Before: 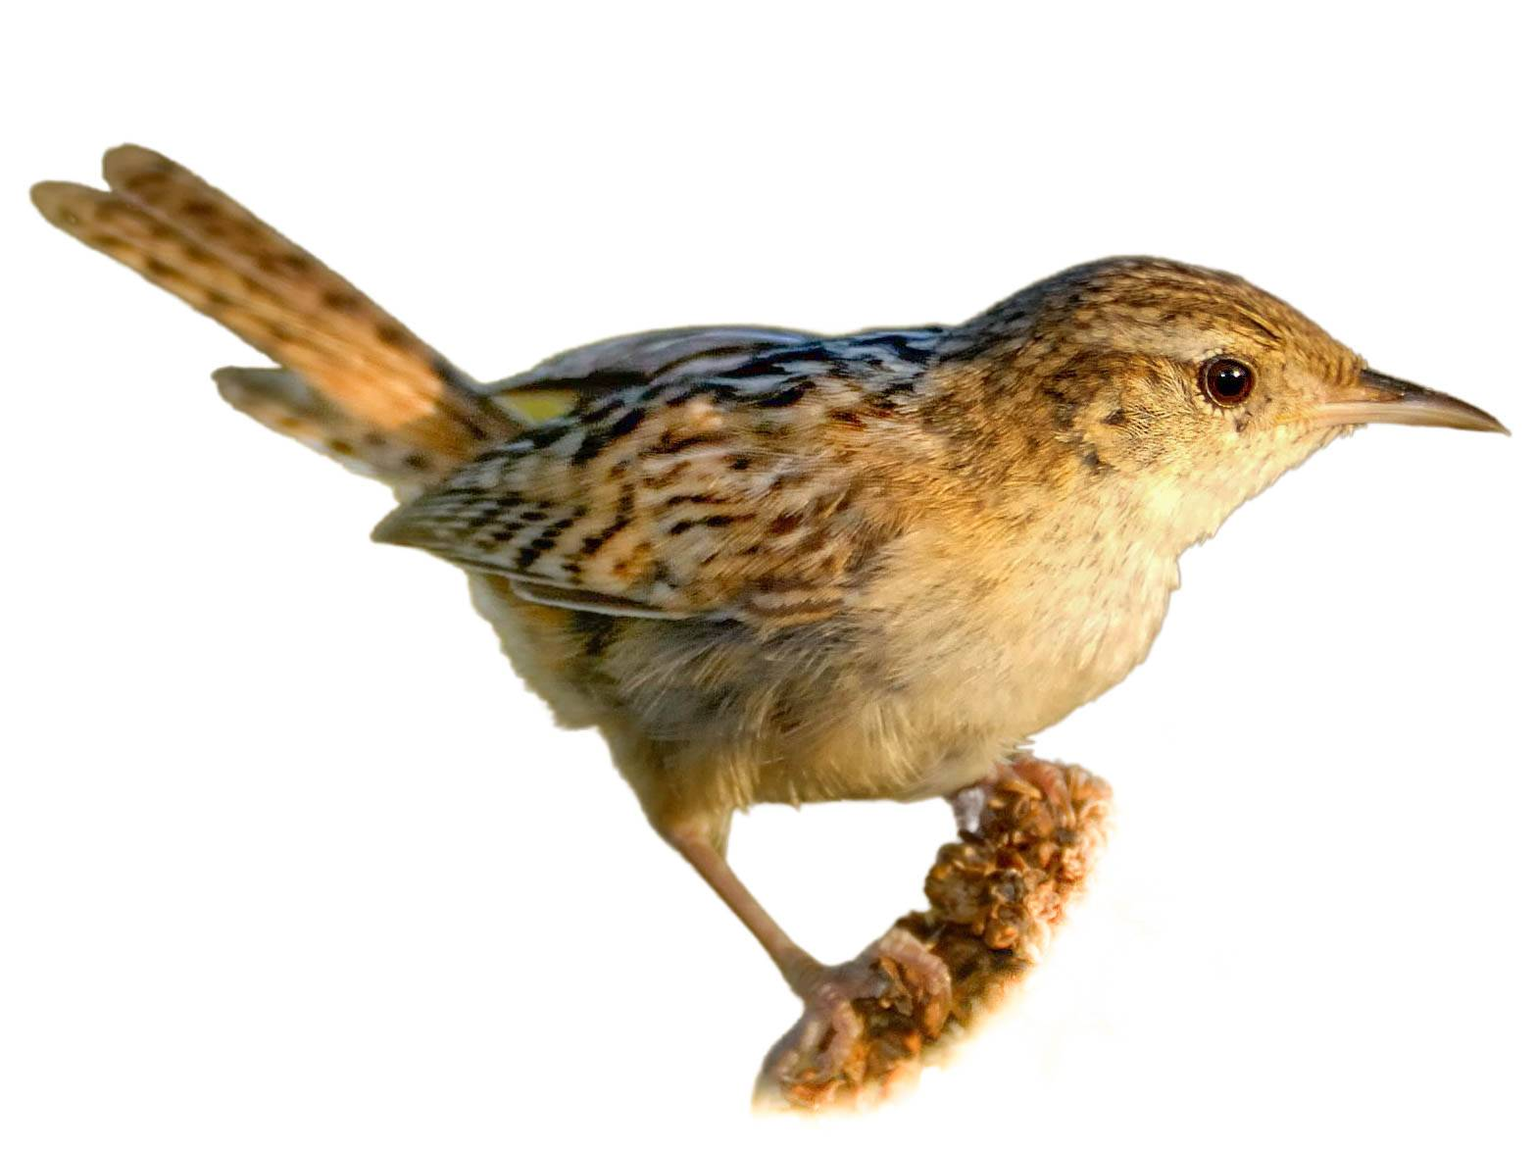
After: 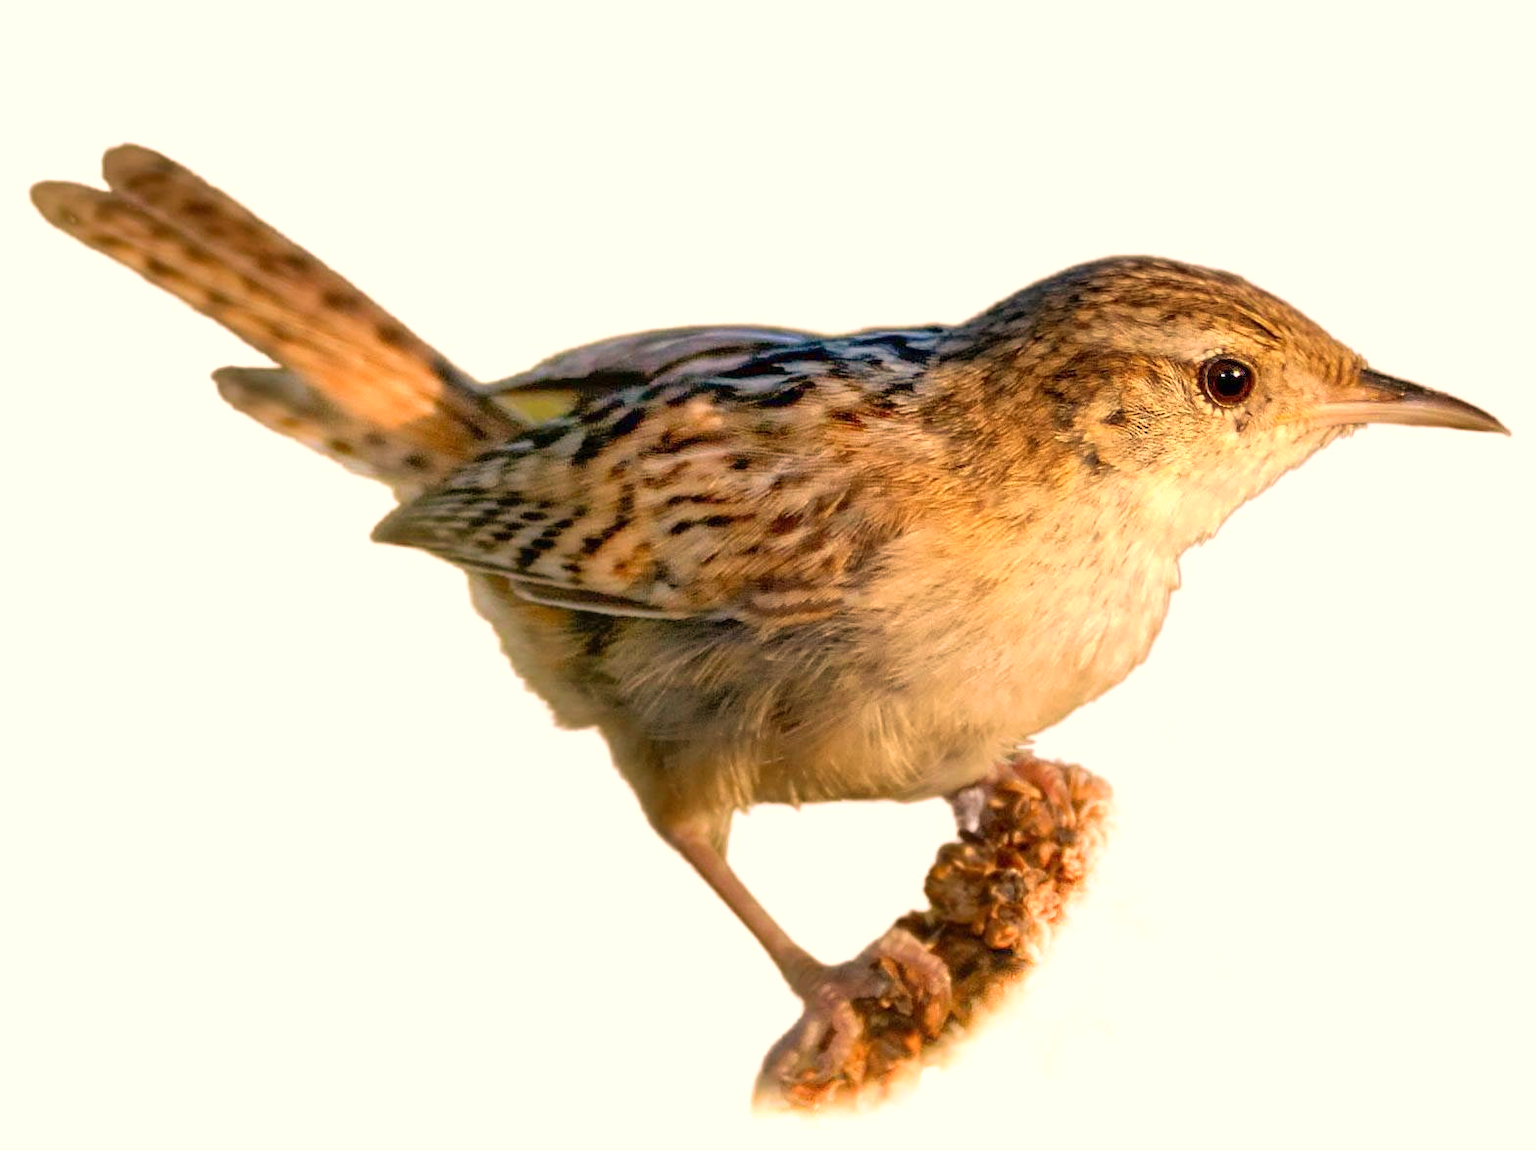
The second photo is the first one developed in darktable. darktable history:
tone equalizer: on, module defaults
velvia: on, module defaults
white balance: red 1.127, blue 0.943
